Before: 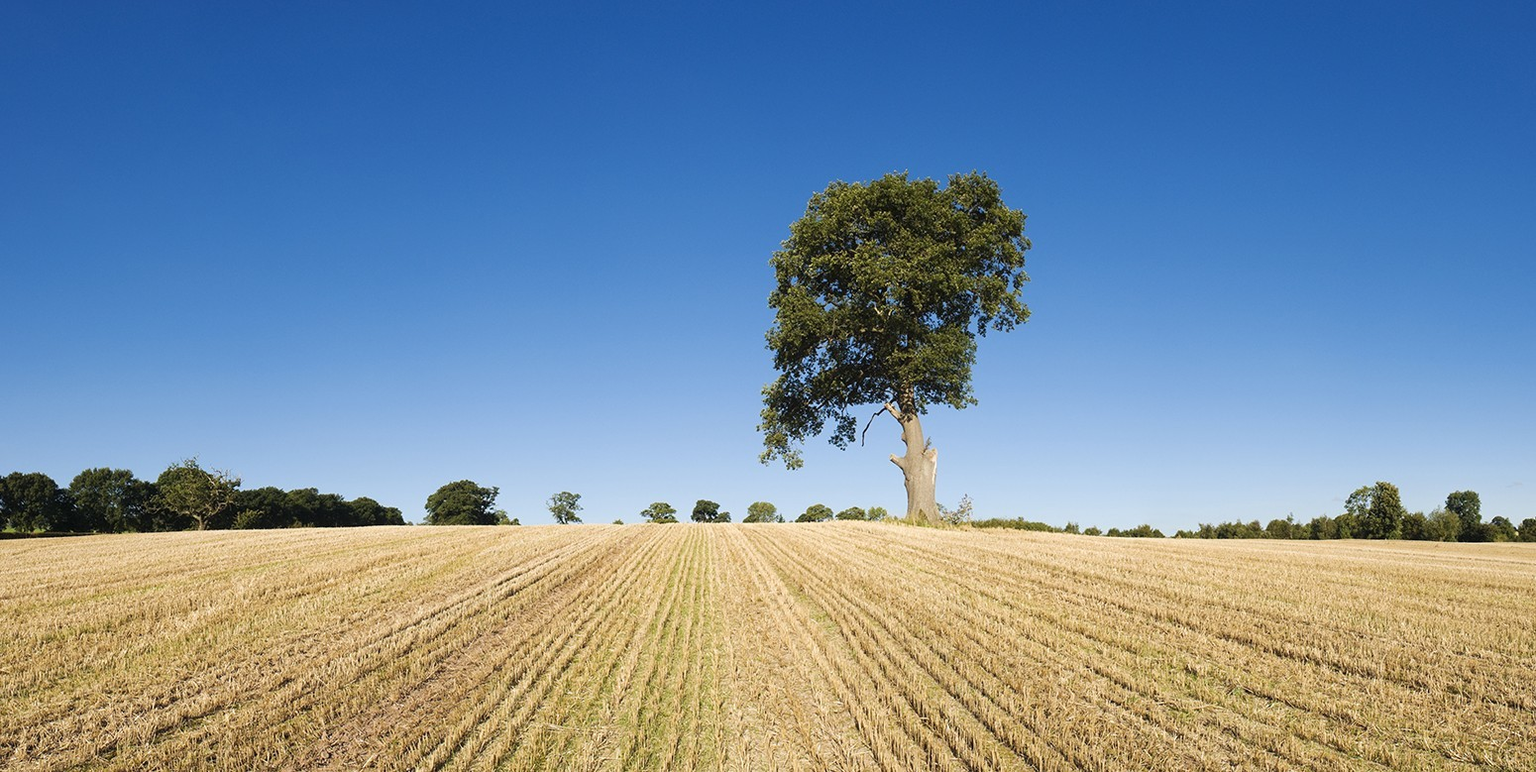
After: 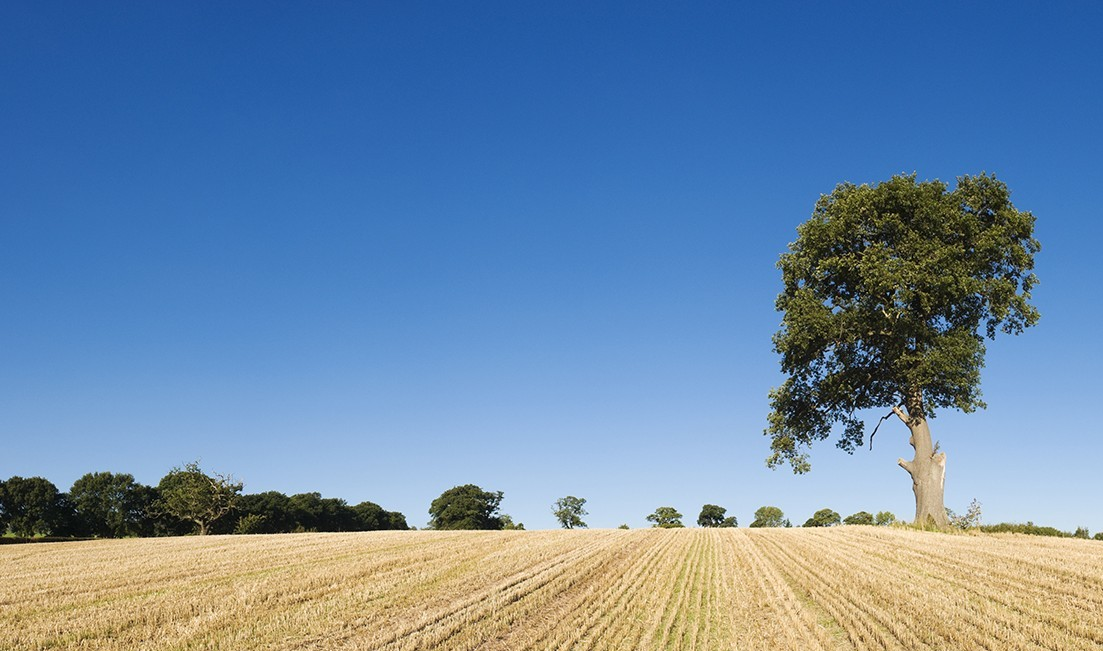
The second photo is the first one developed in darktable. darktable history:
crop: right 28.785%, bottom 16.372%
